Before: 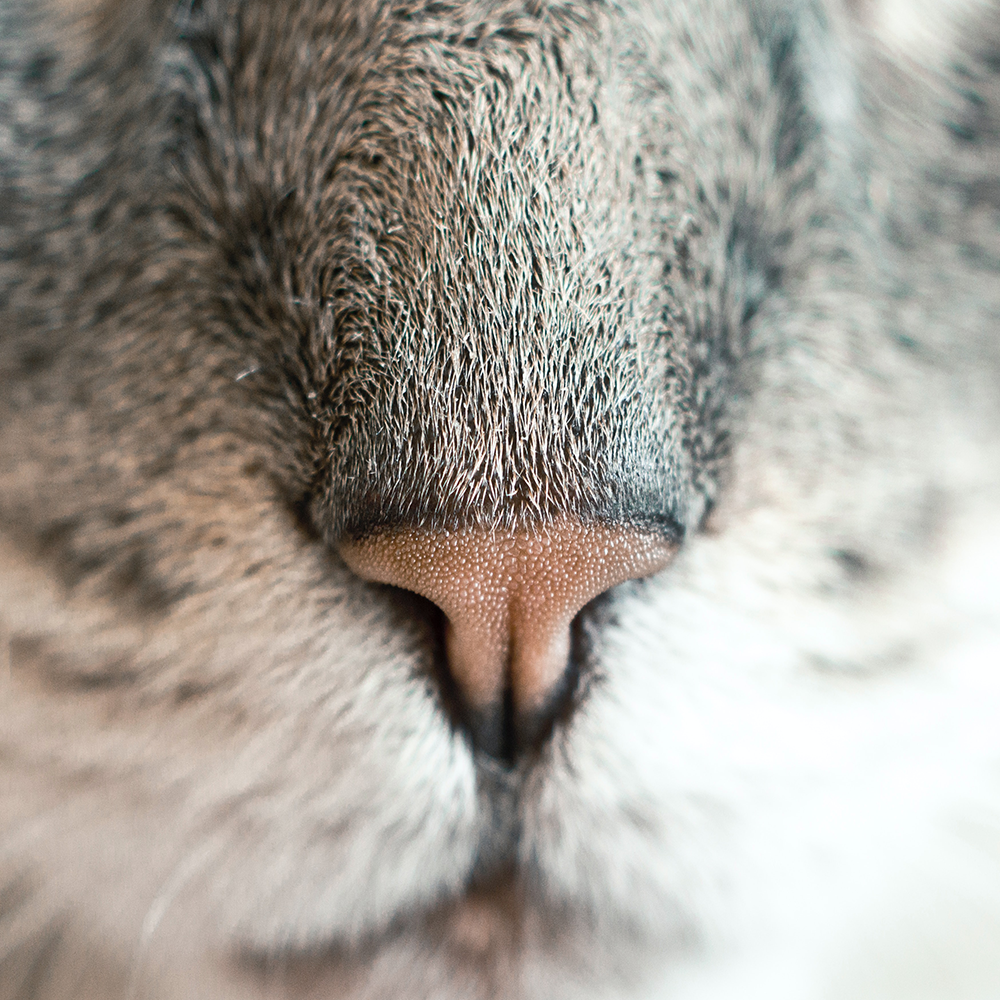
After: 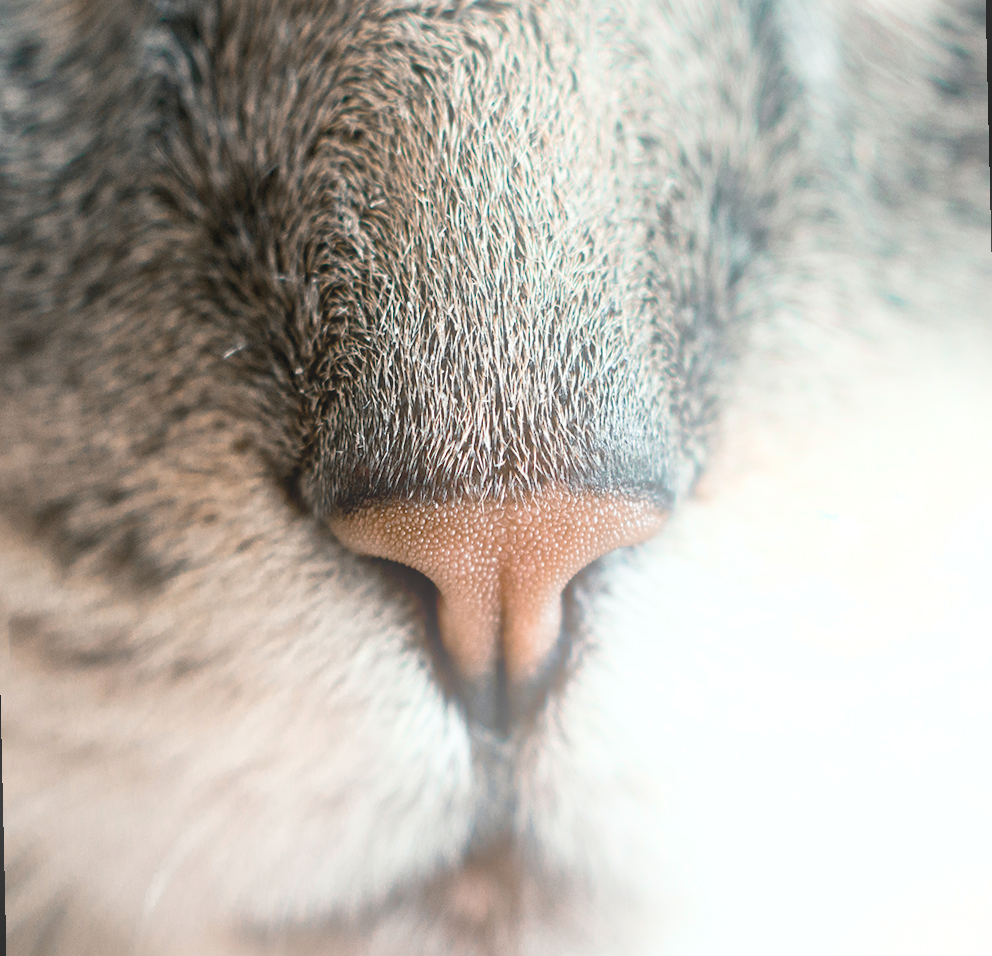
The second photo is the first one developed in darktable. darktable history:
rotate and perspective: rotation -1.32°, lens shift (horizontal) -0.031, crop left 0.015, crop right 0.985, crop top 0.047, crop bottom 0.982
bloom: on, module defaults
